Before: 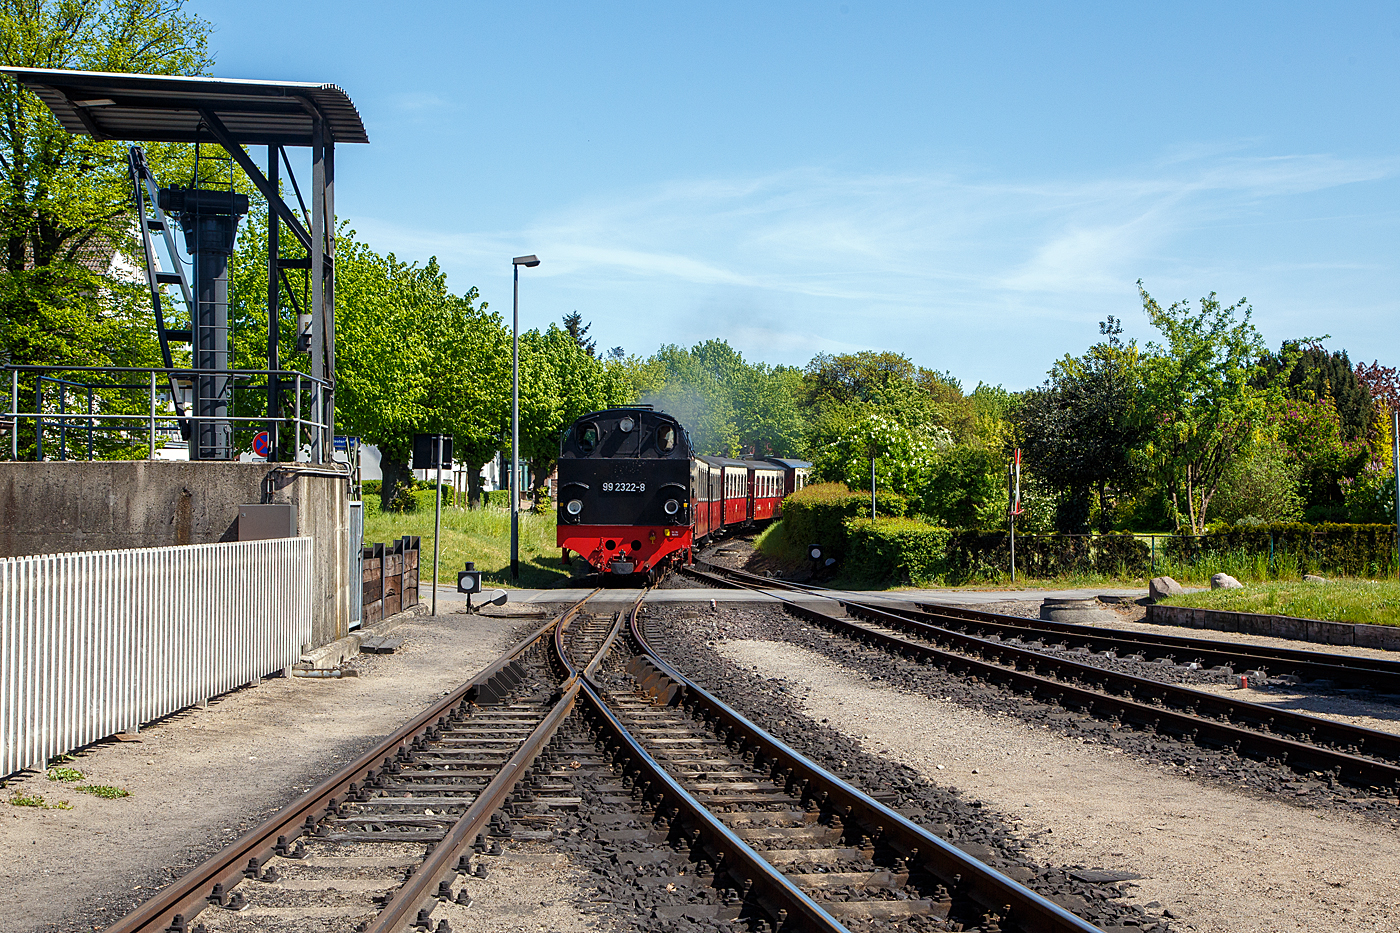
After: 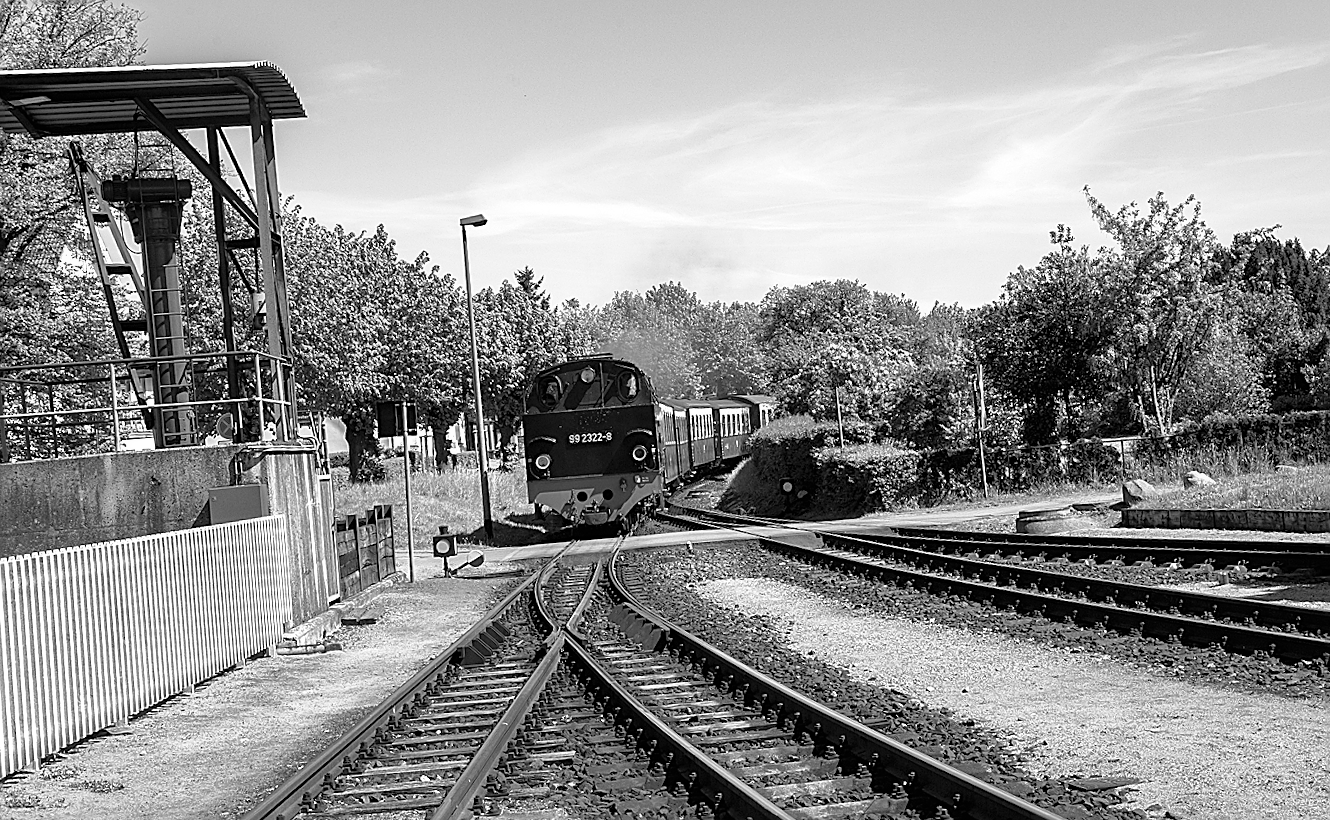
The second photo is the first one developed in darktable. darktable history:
monochrome: on, module defaults
rotate and perspective: rotation -5°, crop left 0.05, crop right 0.952, crop top 0.11, crop bottom 0.89
sharpen: on, module defaults
tone curve: curves: ch0 [(0, 0) (0.003, 0.003) (0.011, 0.012) (0.025, 0.027) (0.044, 0.048) (0.069, 0.076) (0.1, 0.109) (0.136, 0.148) (0.177, 0.194) (0.224, 0.245) (0.277, 0.303) (0.335, 0.366) (0.399, 0.436) (0.468, 0.511) (0.543, 0.593) (0.623, 0.681) (0.709, 0.775) (0.801, 0.875) (0.898, 0.954) (1, 1)], preserve colors none
color balance: lift [1, 1.001, 0.999, 1.001], gamma [1, 1.004, 1.007, 0.993], gain [1, 0.991, 0.987, 1.013], contrast 7.5%, contrast fulcrum 10%, output saturation 115%
shadows and highlights: on, module defaults
